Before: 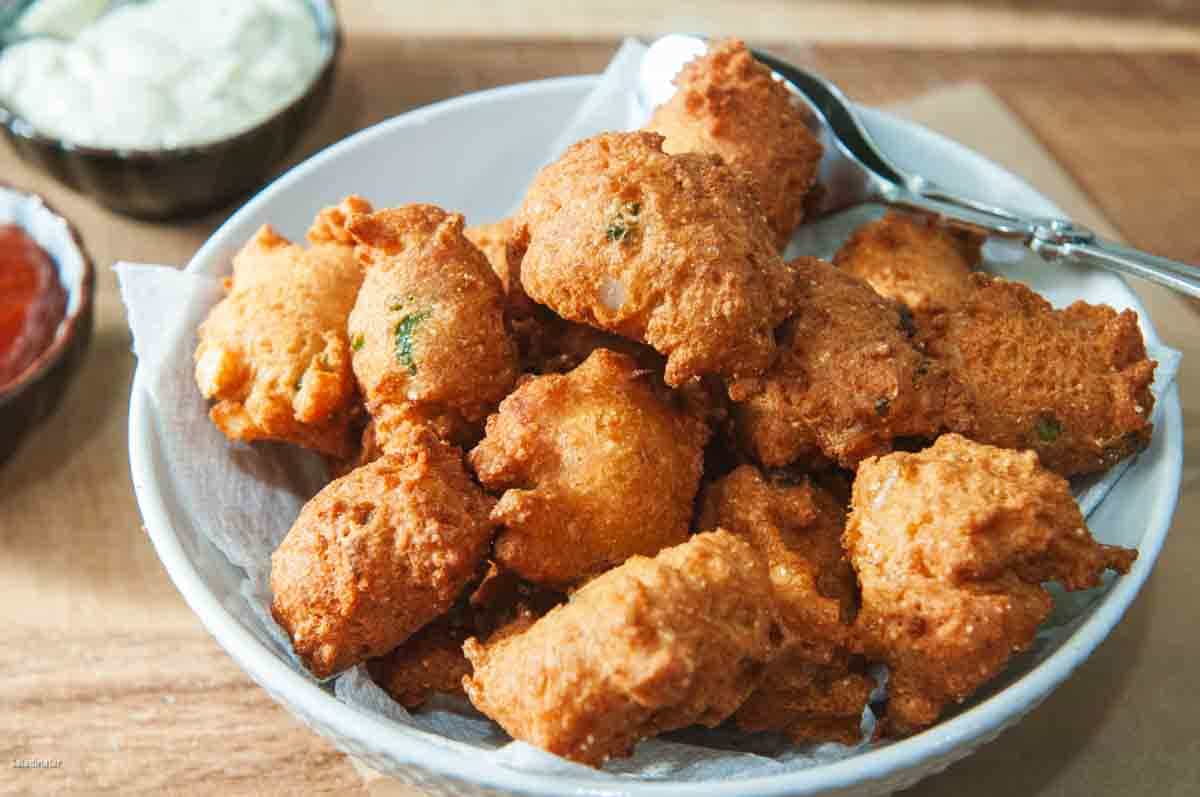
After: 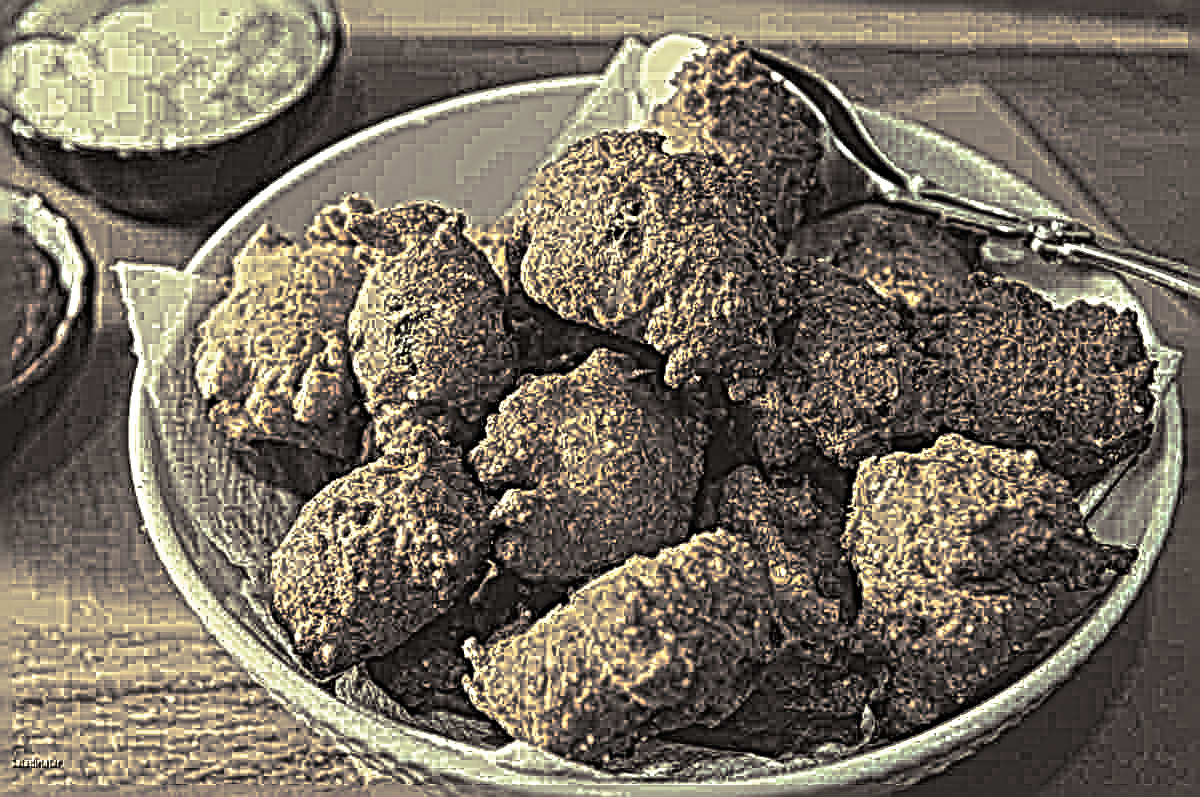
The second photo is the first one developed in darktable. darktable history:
tone curve #1: curves: ch0 [(0, 0) (0.003, 0.003) (0.011, 0.005) (0.025, 0.008) (0.044, 0.012) (0.069, 0.02) (0.1, 0.031) (0.136, 0.047) (0.177, 0.088) (0.224, 0.141) (0.277, 0.222) (0.335, 0.32) (0.399, 0.425) (0.468, 0.524) (0.543, 0.623) (0.623, 0.716) (0.709, 0.796) (0.801, 0.88) (0.898, 0.959) (1, 1)], preserve colors none
tone curve "1": curves: ch0 [(0, 0) (0.91, 0.76) (0.997, 0.913)], color space Lab, linked channels, preserve colors none
local contrast #1: highlights 100%, shadows 100%, detail 144%, midtone range 0.45
local contrast "1": mode bilateral grid, contrast 20, coarseness 3, detail 300%, midtone range 0.2 | blend: blend mode normal, opacity 27%; mask: uniform (no mask)
exposure #1: black level correction -0.1, compensate highlight preservation false
exposure "1": black level correction -0.03, compensate highlight preservation false
color correction: highlights b* 3
split-toning: shadows › hue 26°, shadows › saturation 0.09, highlights › hue 40°, highlights › saturation 0.18, balance -63, compress 0% | blend: blend mode normal, opacity 36%; mask: uniform (no mask)
velvia: on, module defaults
color balance: mode lift, gamma, gain (sRGB), lift [1, 0.69, 1, 1], gamma [1, 1.482, 1, 1], gain [1, 1, 1, 0.802]
sharpen #1: radius 6.3, amount 1.8, threshold 0 | blend: blend mode normal, opacity 50%; mask: uniform (no mask)
sharpen "1": radius 6.3, amount 1.8, threshold 0 | blend: blend mode normal, opacity 27%; mask: uniform (no mask)
